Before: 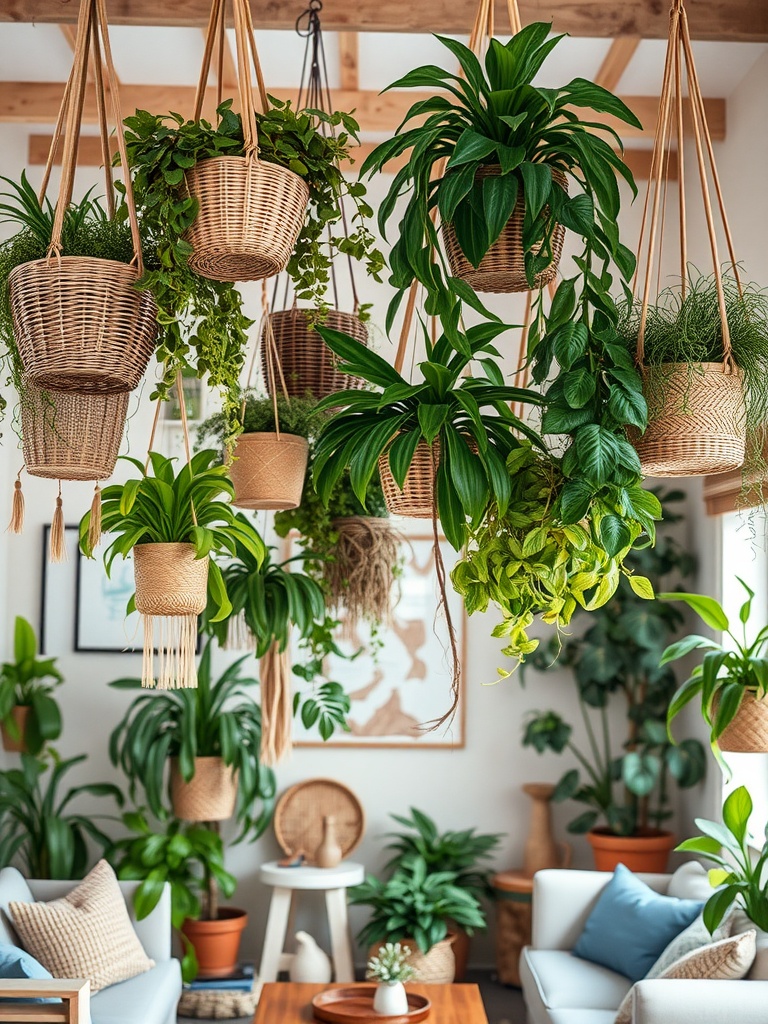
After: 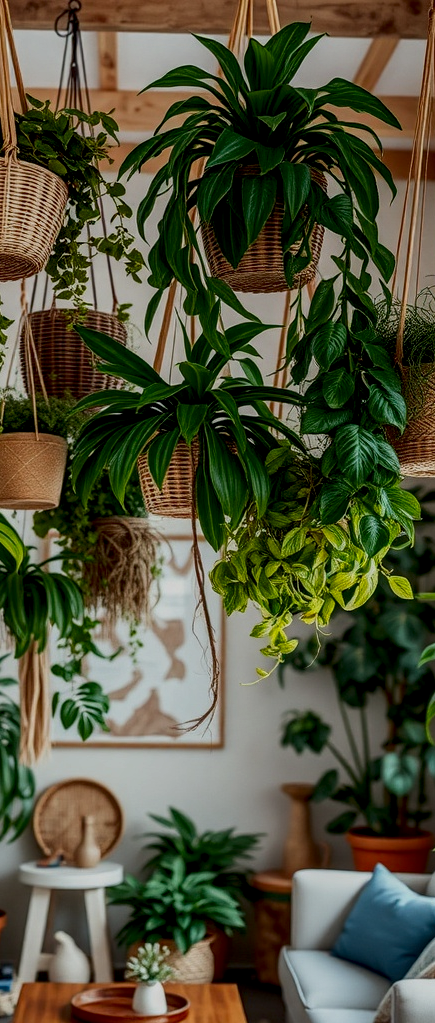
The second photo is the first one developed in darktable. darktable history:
crop: left 31.458%, top 0%, right 11.876%
exposure: black level correction 0.009, exposure -0.637 EV, compensate highlight preservation false
rotate and perspective: automatic cropping original format, crop left 0, crop top 0
contrast brightness saturation: contrast 0.07, brightness -0.13, saturation 0.06
local contrast: detail 130%
